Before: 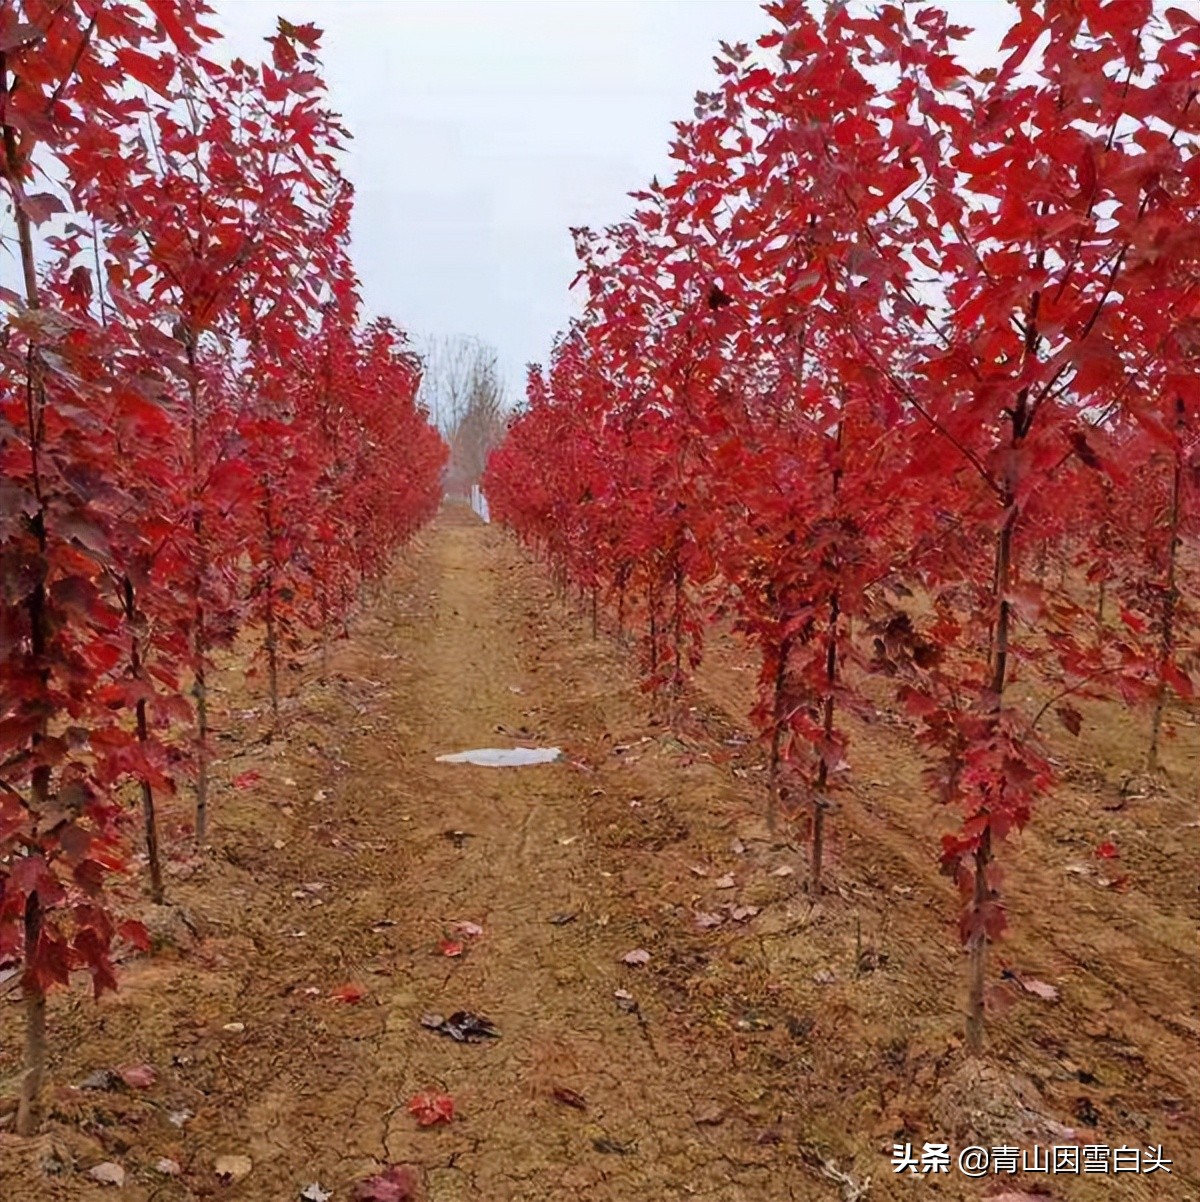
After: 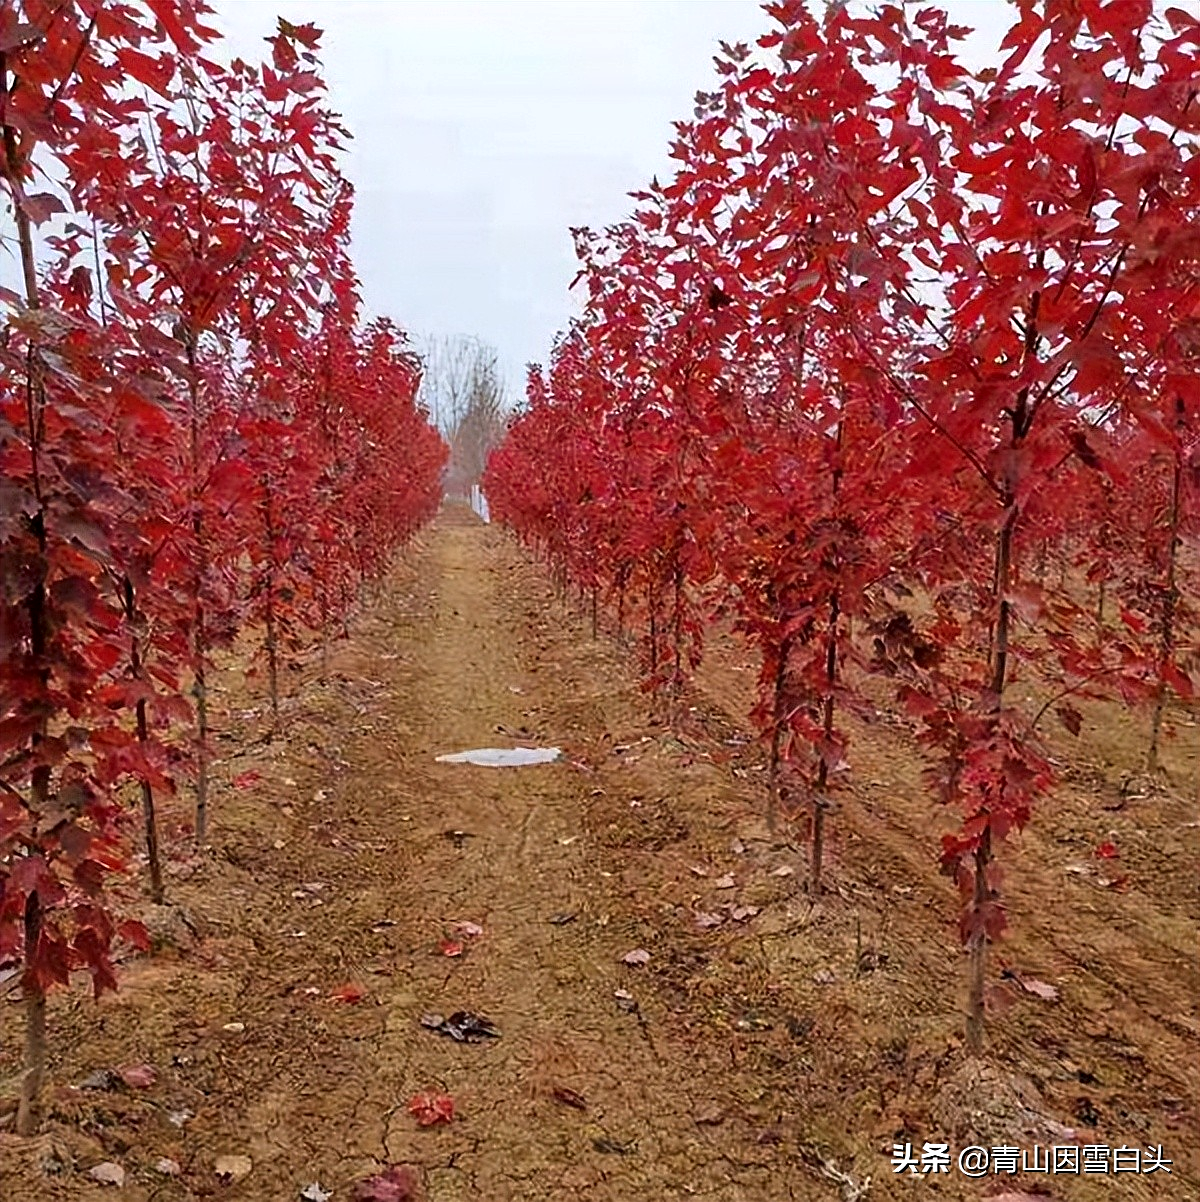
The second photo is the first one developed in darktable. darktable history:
local contrast: highlights 107%, shadows 100%, detail 119%, midtone range 0.2
sharpen: on, module defaults
